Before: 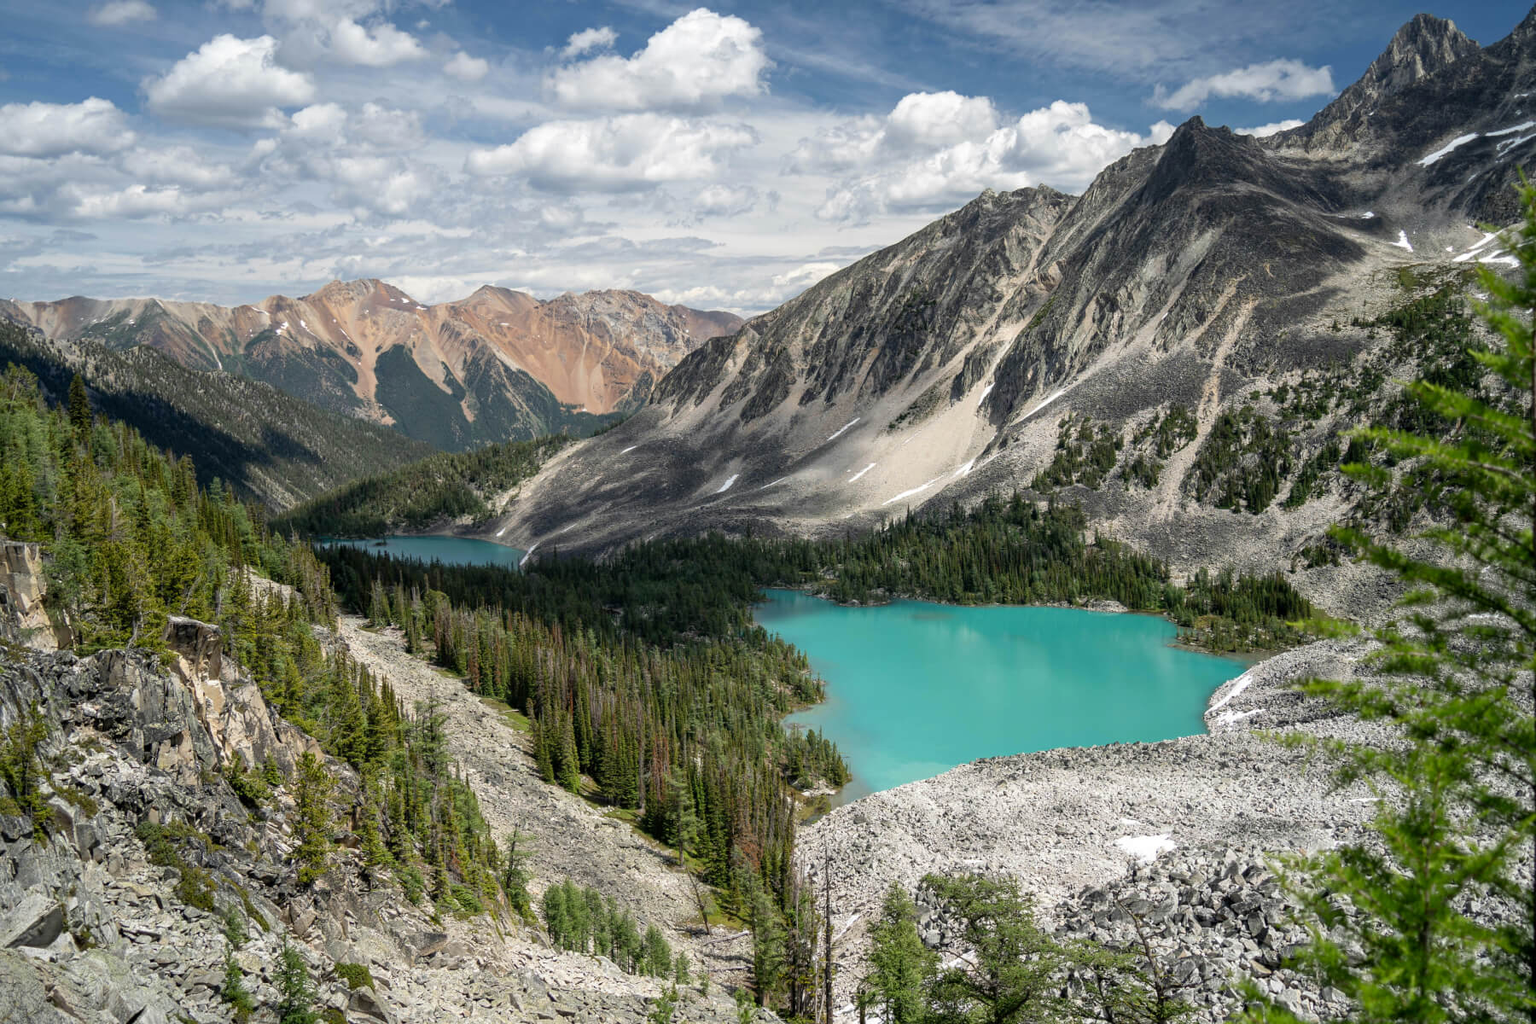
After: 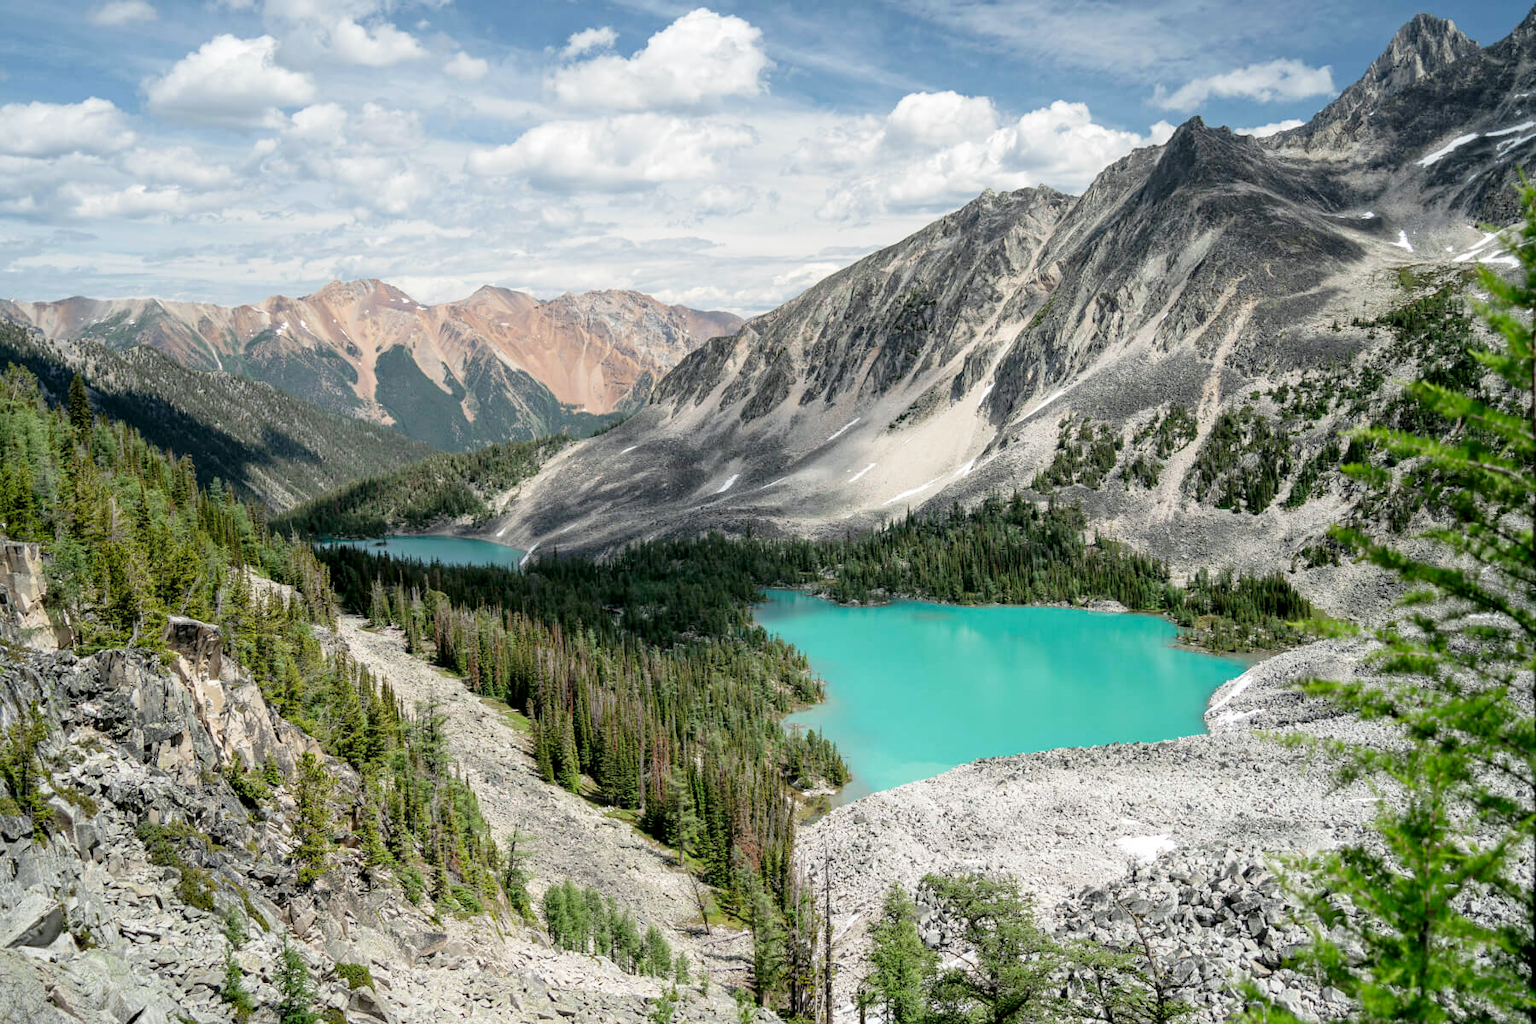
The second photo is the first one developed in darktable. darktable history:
tone curve: curves: ch0 [(0, 0) (0.003, 0.004) (0.011, 0.015) (0.025, 0.033) (0.044, 0.059) (0.069, 0.093) (0.1, 0.133) (0.136, 0.182) (0.177, 0.237) (0.224, 0.3) (0.277, 0.369) (0.335, 0.437) (0.399, 0.511) (0.468, 0.584) (0.543, 0.656) (0.623, 0.729) (0.709, 0.8) (0.801, 0.872) (0.898, 0.935) (1, 1)], preserve colors none
color look up table: target L [63.26, 44.74, 32.32, 100, 80.64, 70.69, 61, 57.15, 50.2, 42.87, 44.09, 35.9, 25.85, 70.95, 58.8, 50.95, 48.89, 25.22, 24.47, 11.12, 63.76, 48.55, 43.21, 26.97, 0 ×25], target a [-22.8, -33.59, -9.542, -0.001, 0.222, 0.956, 17.61, 19.38, 33.94, -0.132, 45.24, 46.43, 12.47, -0.48, -0.513, 7.446, 46.94, 21.12, 8.995, -0.284, -30.65, -24.8, -4.016, -0.879, 0 ×25], target b [52.11, 31.29, 19.31, 0.011, 1.203, 68.66, 57.27, 13.24, 43.39, 0.051, 10.71, 18.19, 9.966, -0.761, -0.58, -24.95, -18.8, -16.95, -42.97, 1.078, 0.394, -22.83, -21.94, 0.576, 0 ×25], num patches 24
